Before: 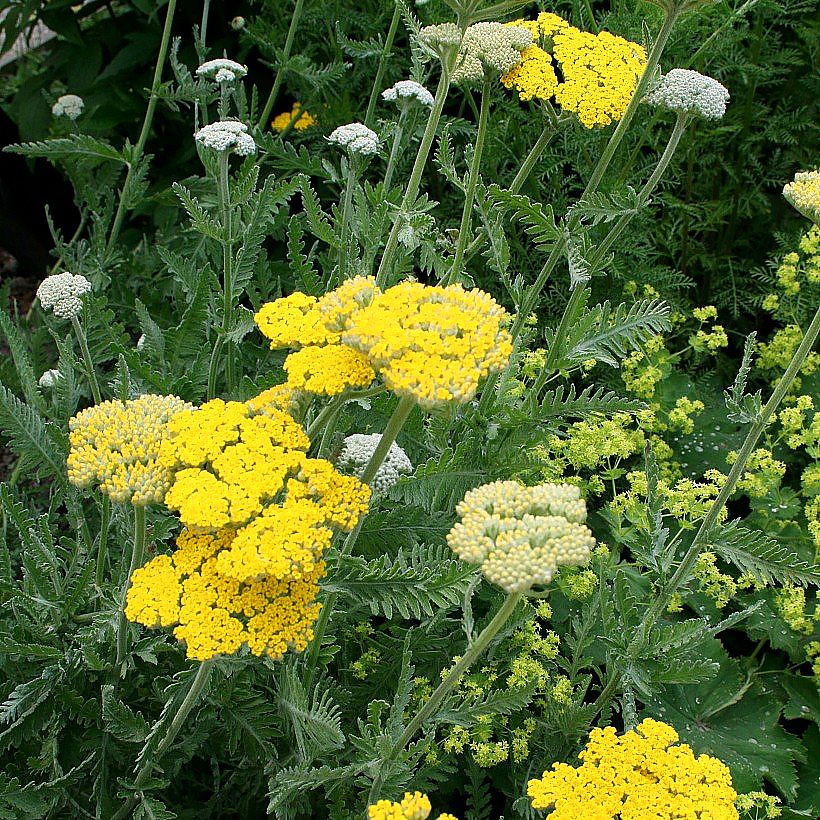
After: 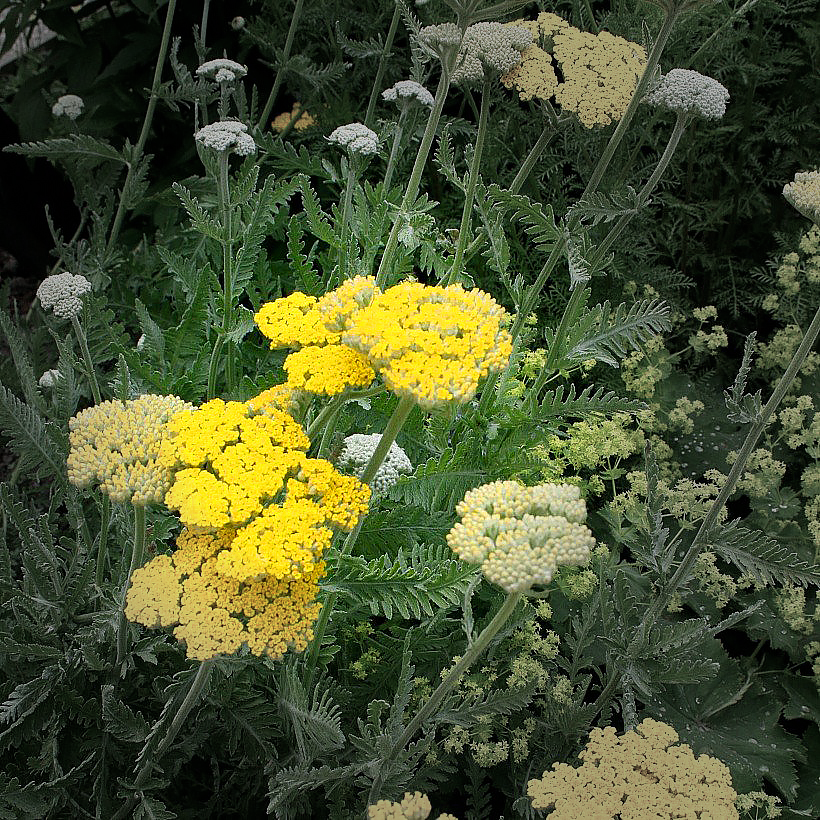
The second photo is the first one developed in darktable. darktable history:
vignetting: fall-off start 40.57%, fall-off radius 40.97%, center (-0.149, 0.016)
